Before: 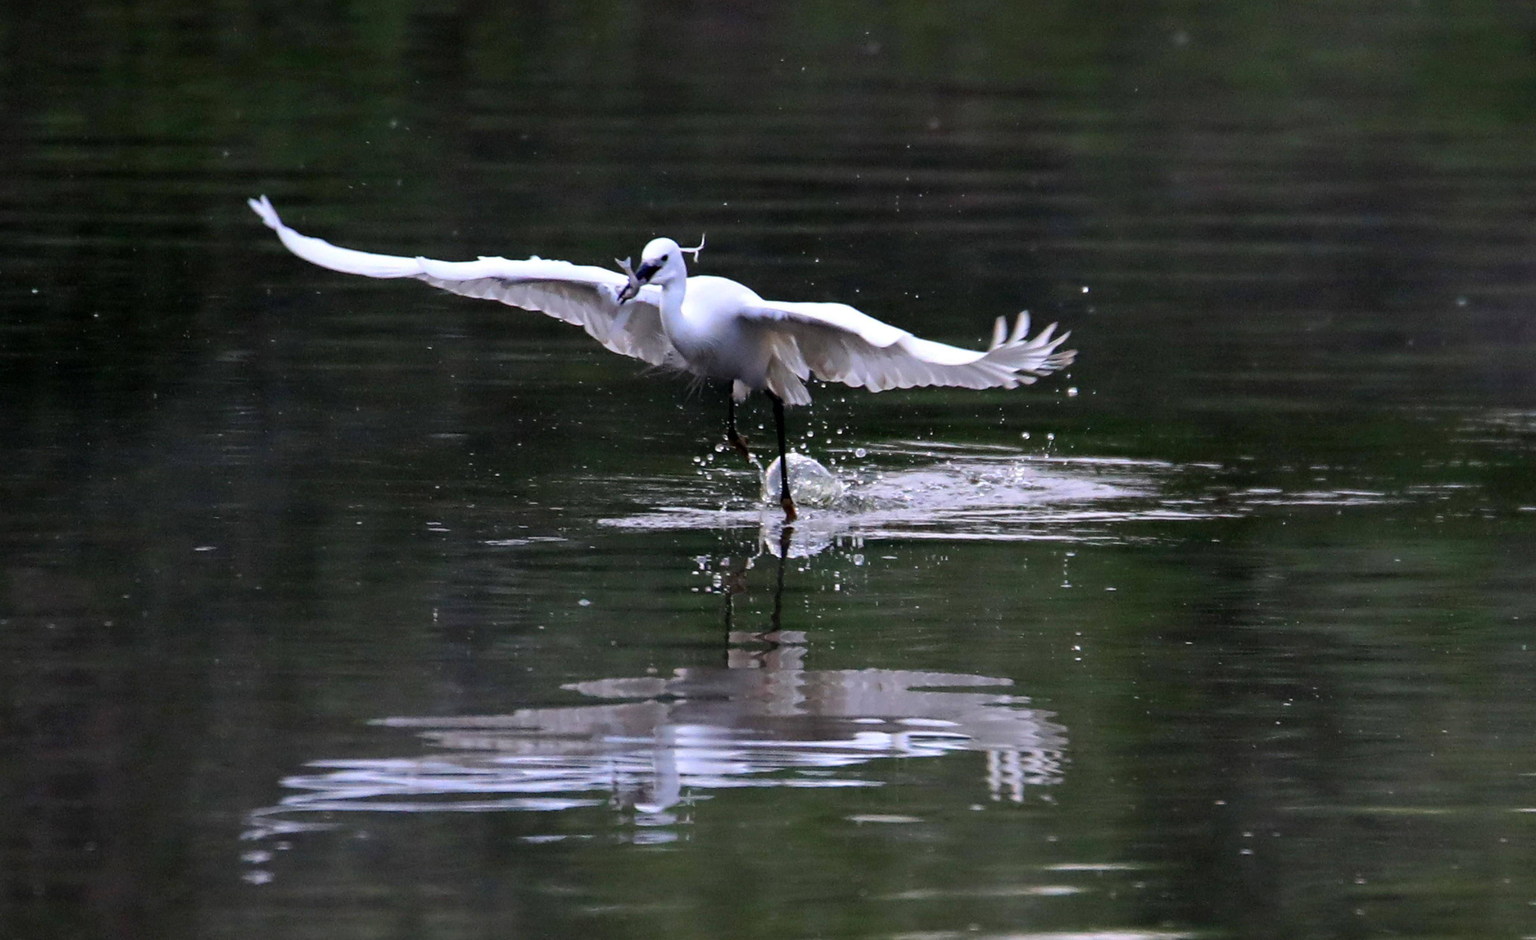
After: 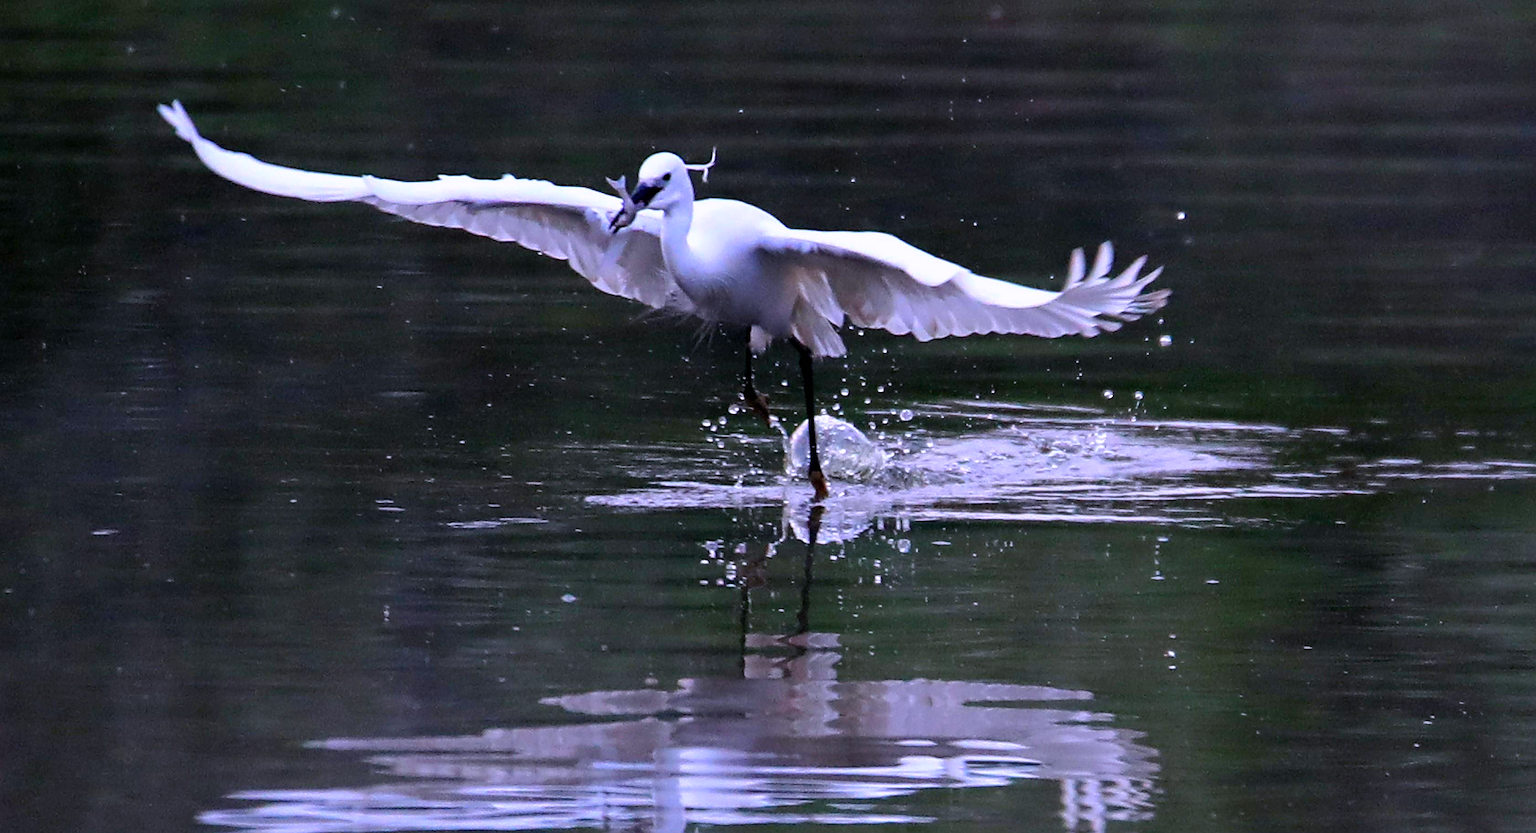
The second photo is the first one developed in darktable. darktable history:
crop: left 7.787%, top 12.073%, right 10.395%, bottom 15.391%
color calibration: illuminant custom, x 0.367, y 0.392, temperature 4435.51 K
color balance rgb: perceptual saturation grading › global saturation 17.725%, global vibrance 8.421%
sharpen: on, module defaults
